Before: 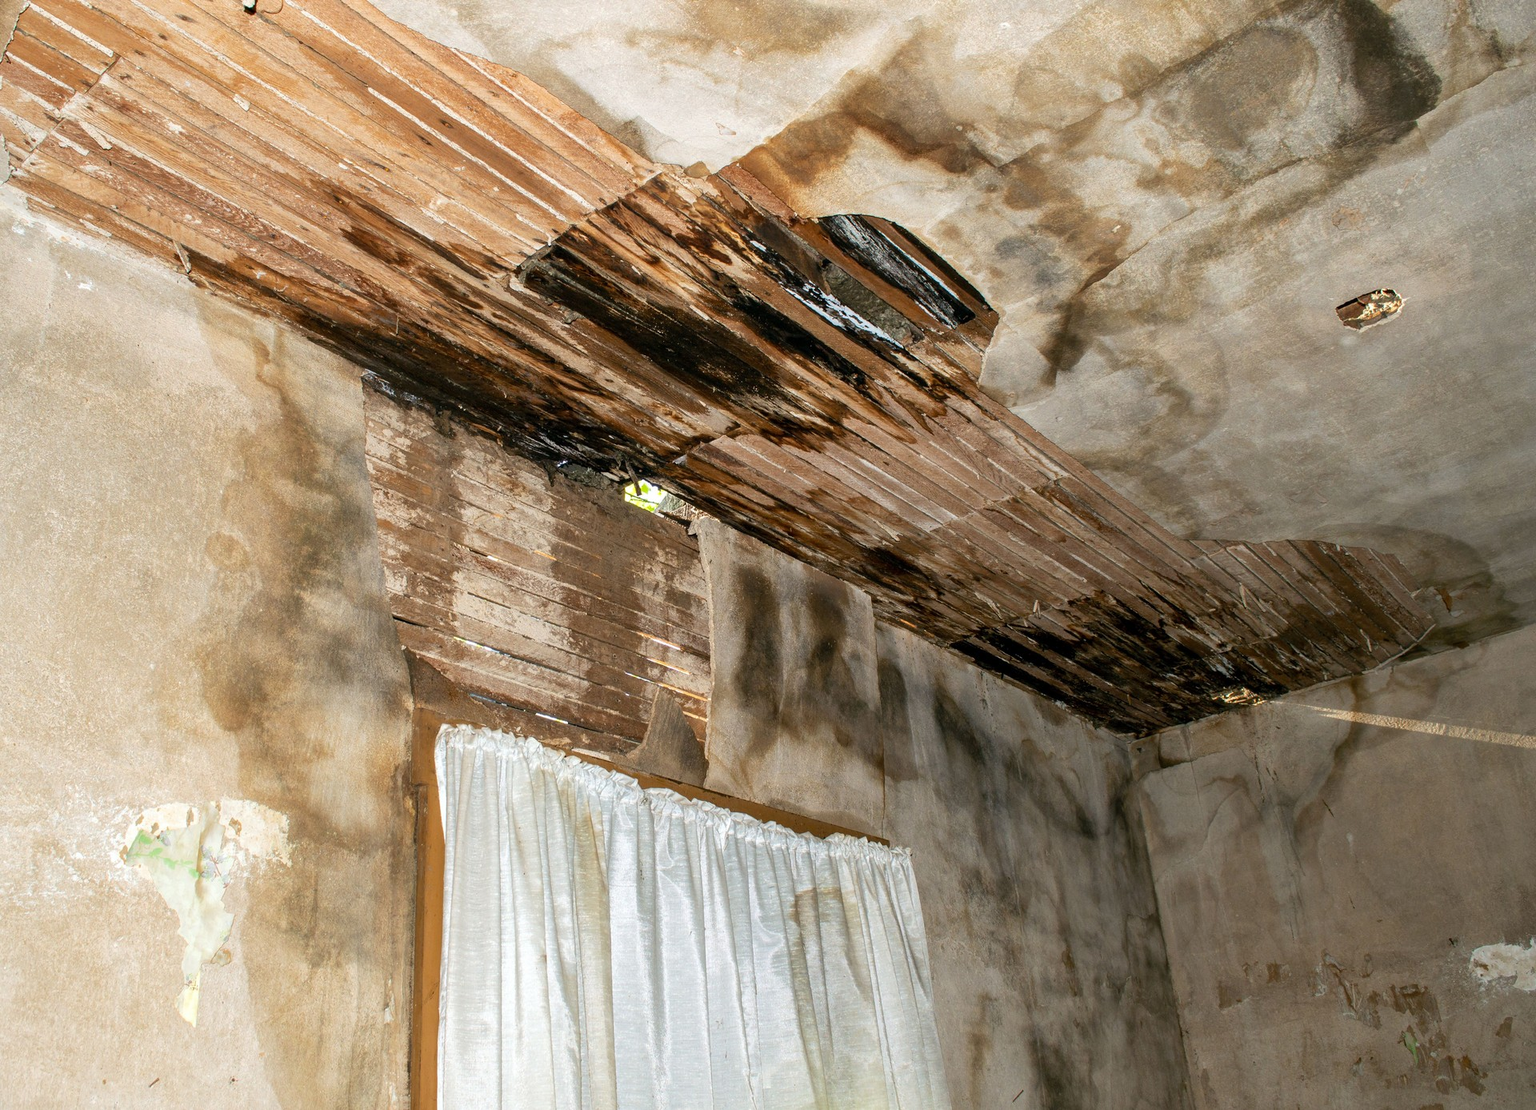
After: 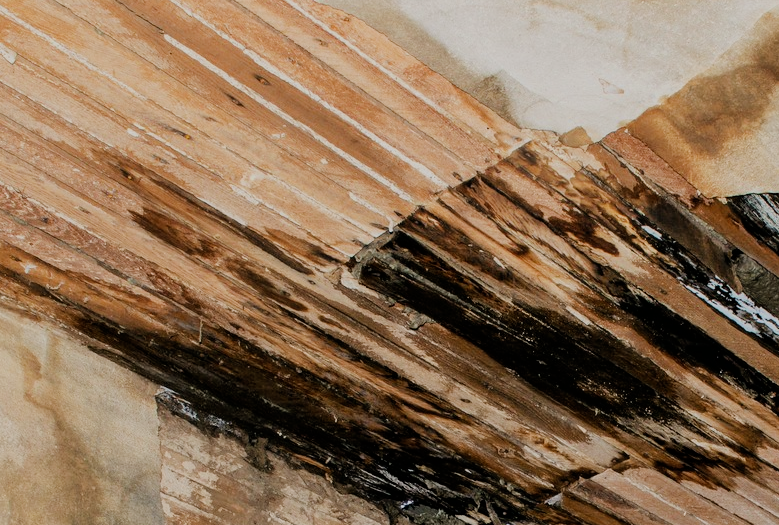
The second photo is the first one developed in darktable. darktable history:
crop: left 15.452%, top 5.459%, right 43.956%, bottom 56.62%
filmic rgb: black relative exposure -7.15 EV, white relative exposure 5.36 EV, hardness 3.02
